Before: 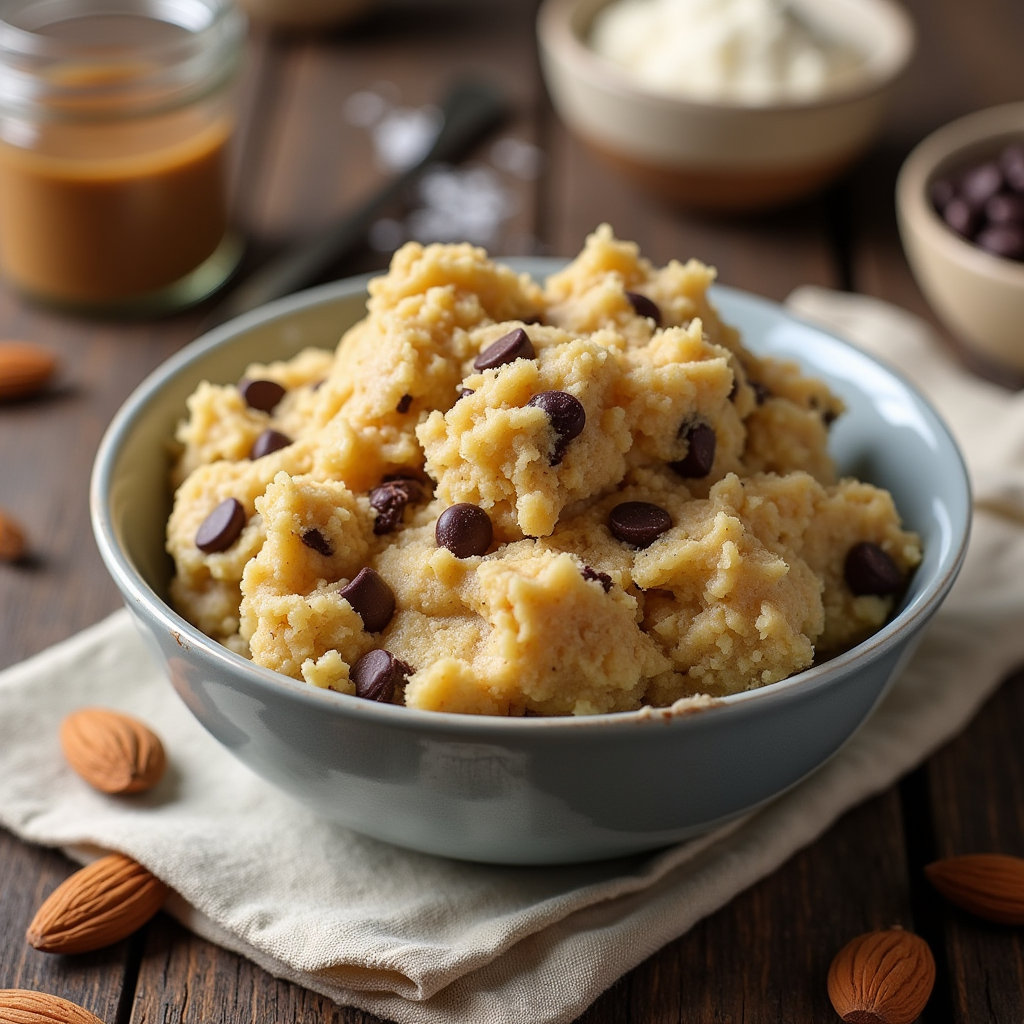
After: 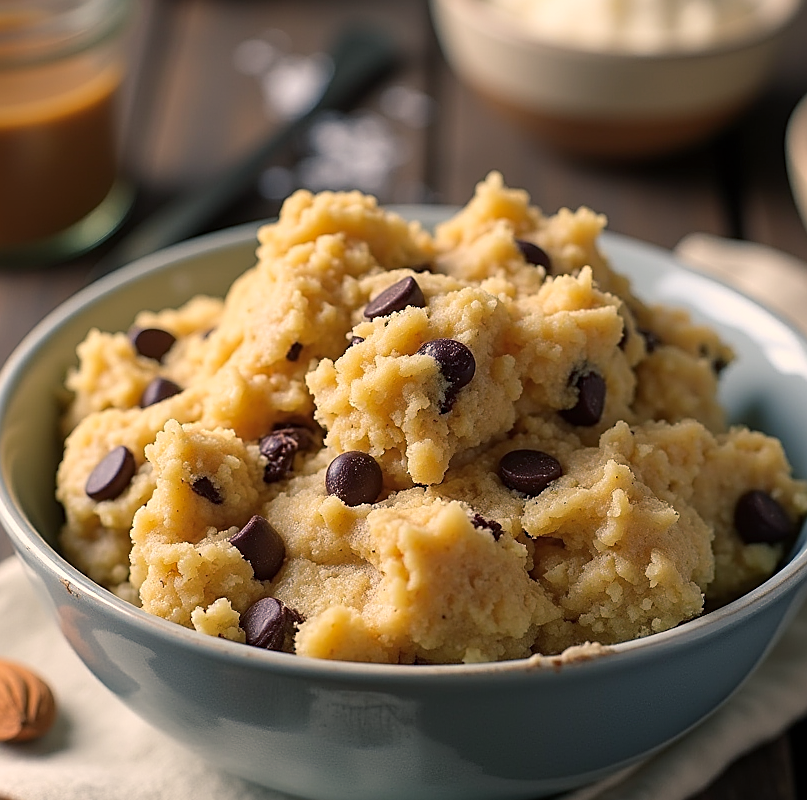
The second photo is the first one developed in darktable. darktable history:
sharpen: on, module defaults
crop and rotate: left 10.77%, top 5.1%, right 10.41%, bottom 16.76%
color balance rgb: shadows lift › chroma 5.41%, shadows lift › hue 240°, highlights gain › chroma 3.74%, highlights gain › hue 60°, saturation formula JzAzBz (2021)
